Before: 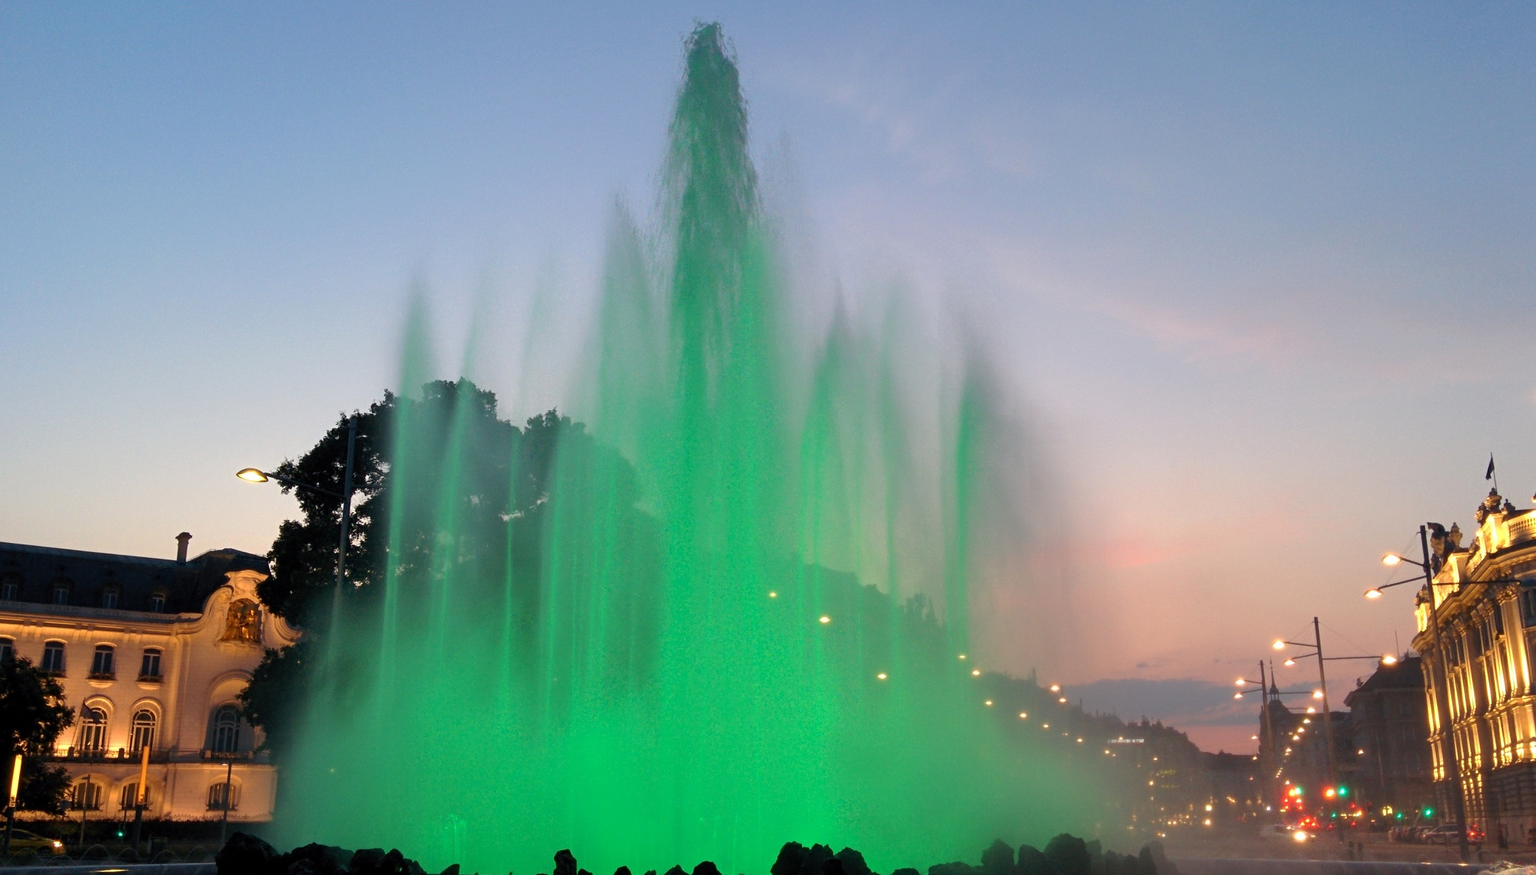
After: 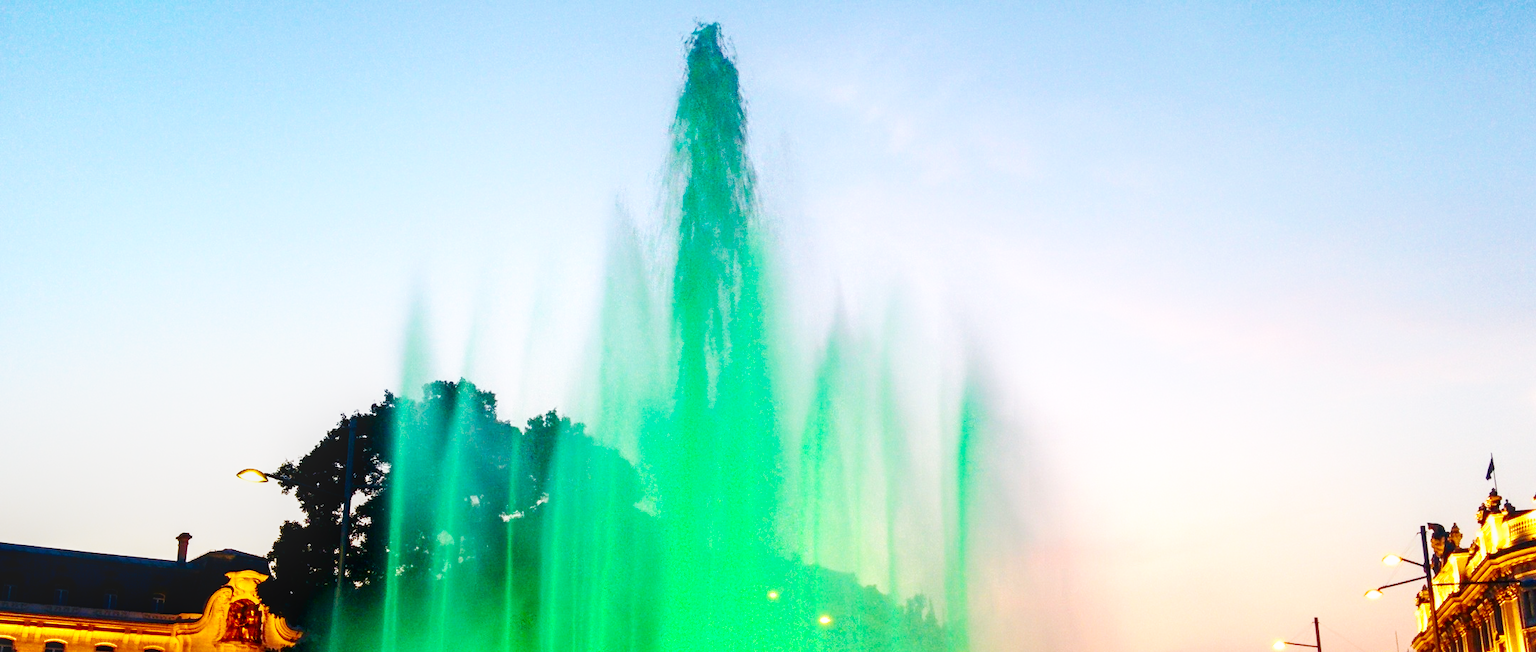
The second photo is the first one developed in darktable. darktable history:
contrast brightness saturation: brightness -0.205, saturation 0.079
base curve: curves: ch0 [(0, 0) (0.007, 0.004) (0.027, 0.03) (0.046, 0.07) (0.207, 0.54) (0.442, 0.872) (0.673, 0.972) (1, 1)], preserve colors none
shadows and highlights: shadows 0.08, highlights 38.74
crop: bottom 24.99%
local contrast: highlights 54%, shadows 53%, detail 130%, midtone range 0.446
color balance rgb: perceptual saturation grading › global saturation 0.76%, global vibrance 50.847%
